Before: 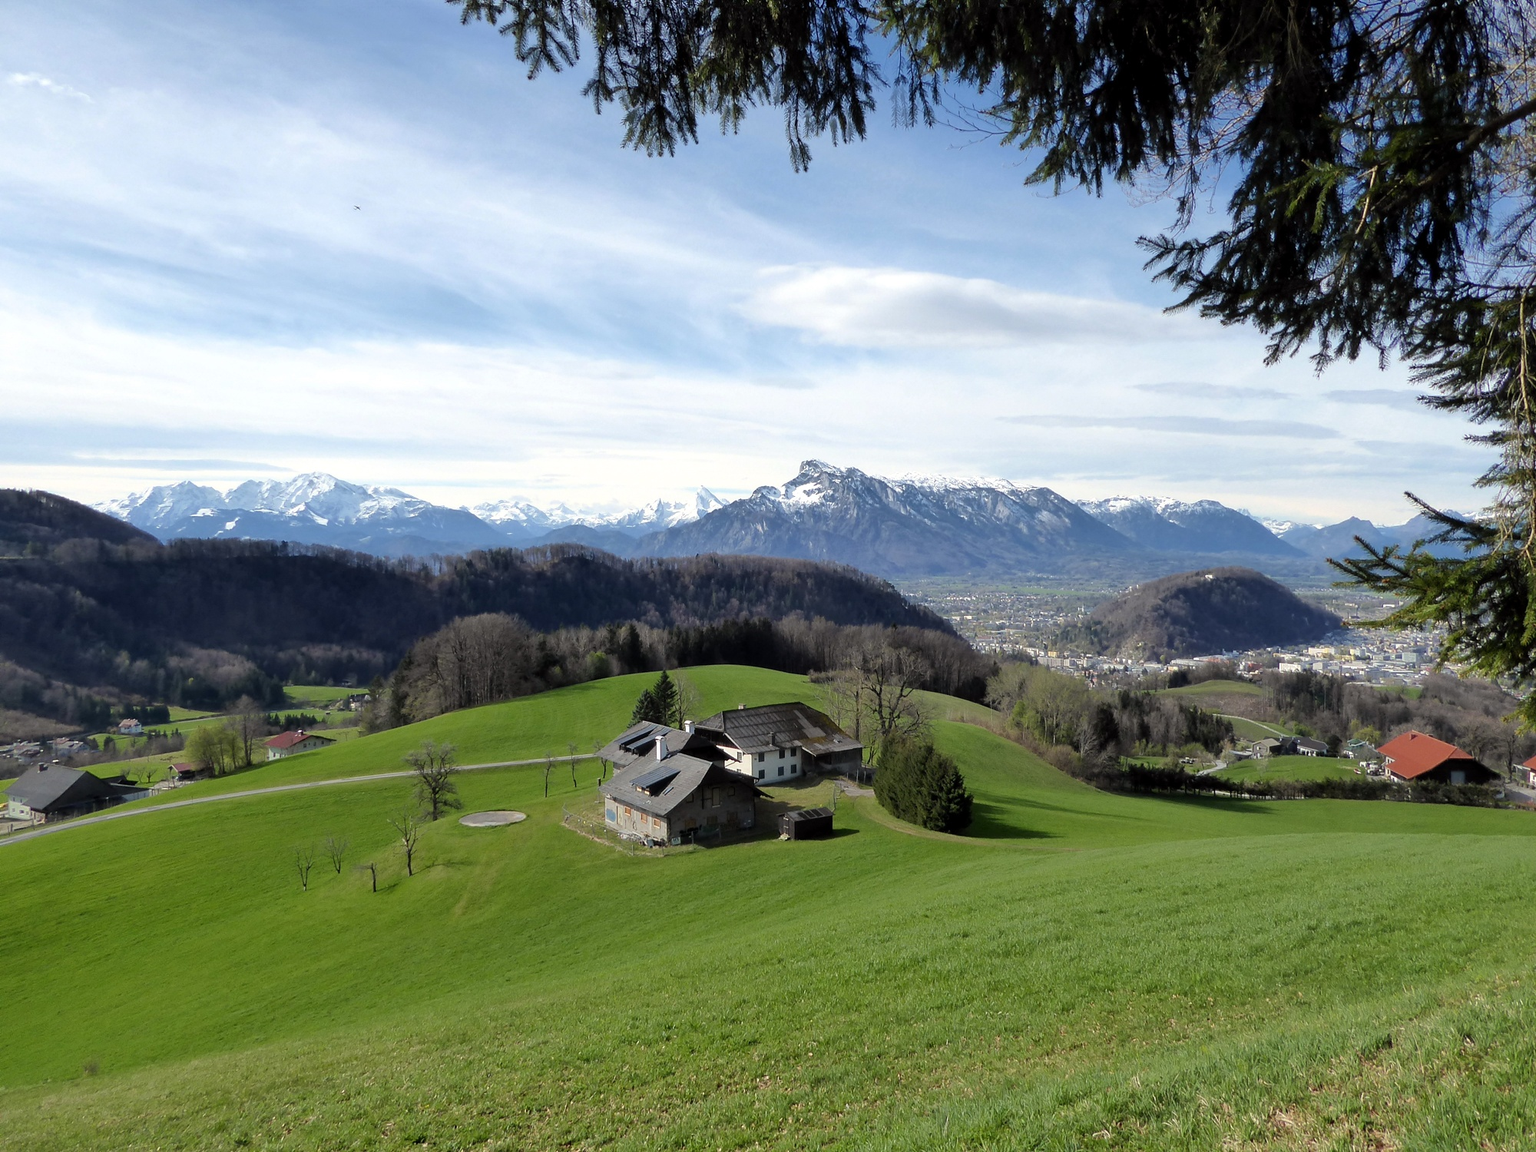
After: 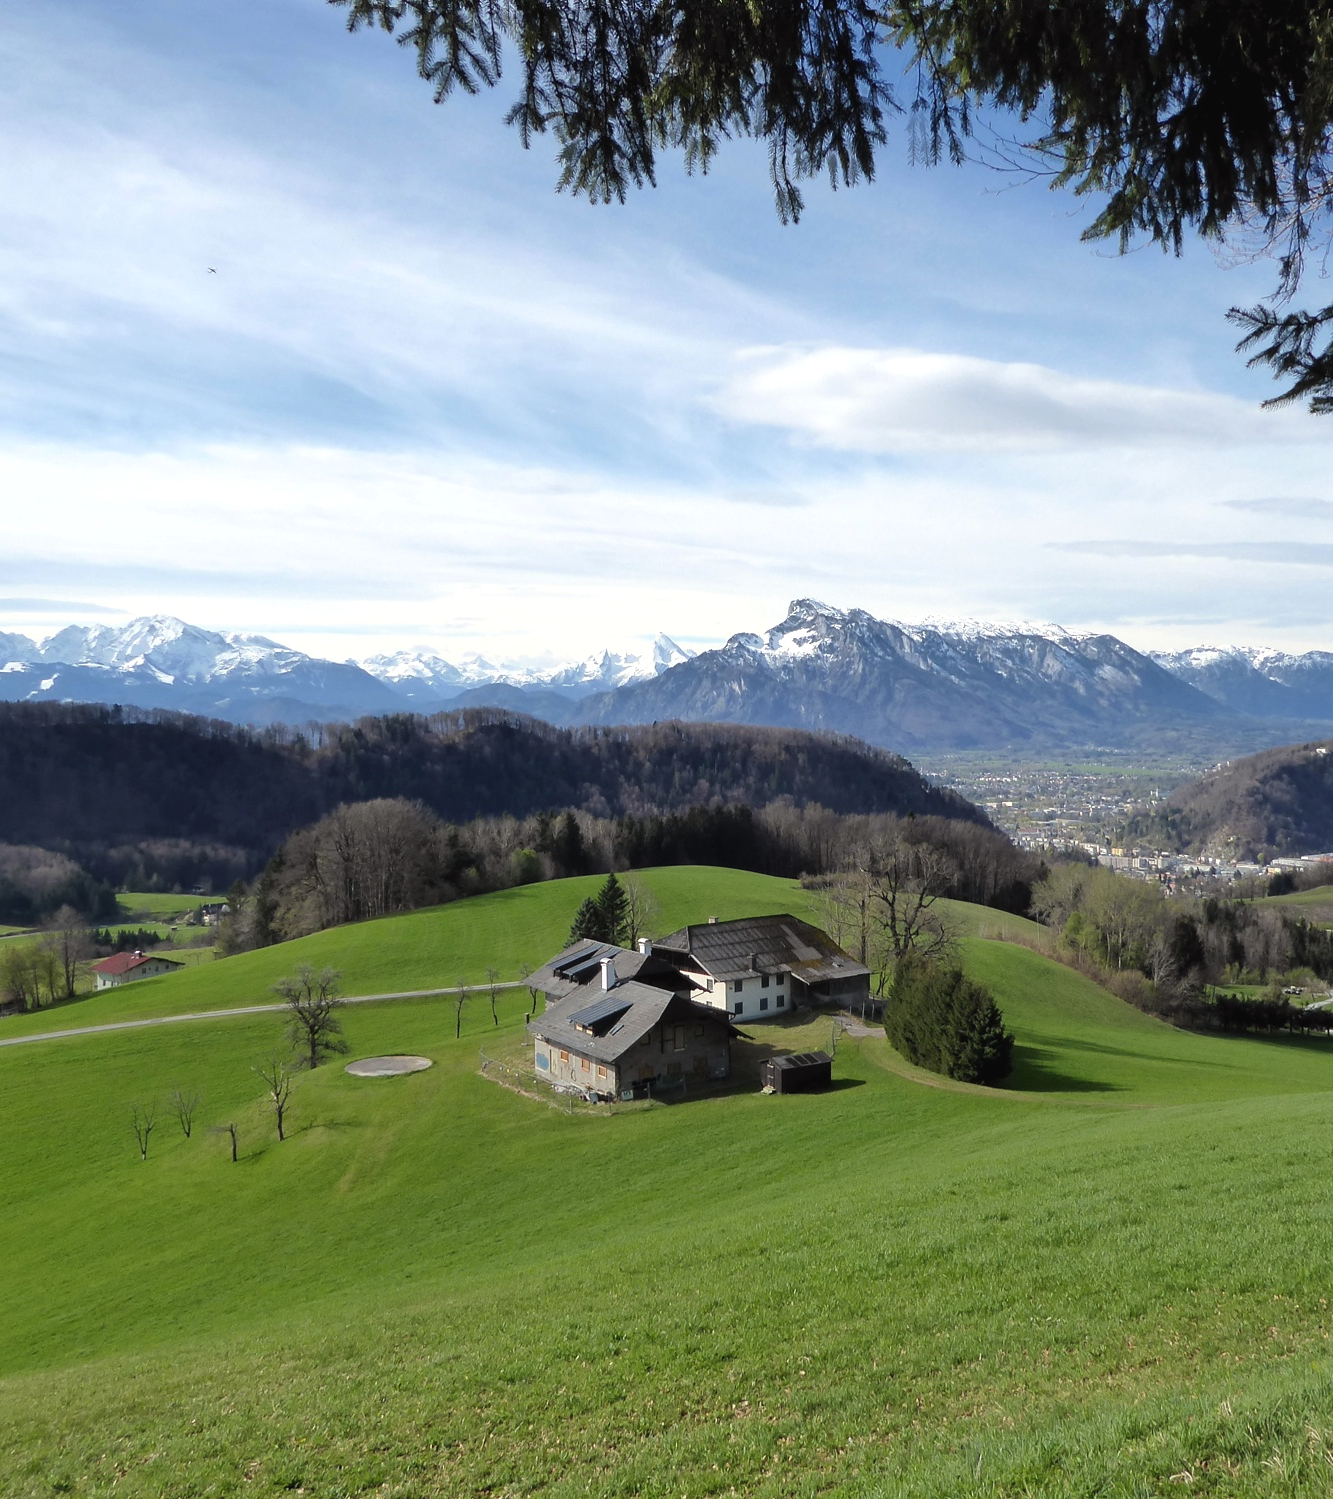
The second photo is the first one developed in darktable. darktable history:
exposure: black level correction -0.003, exposure 0.04 EV, compensate highlight preservation false
crop and rotate: left 12.673%, right 20.66%
